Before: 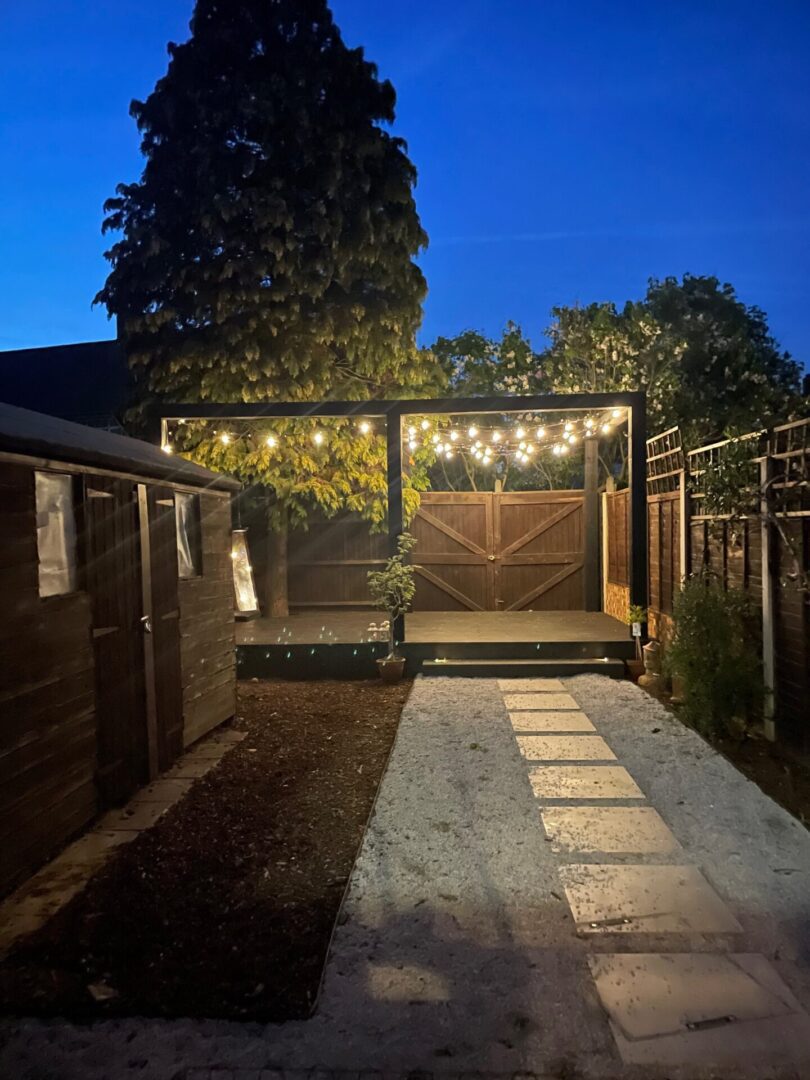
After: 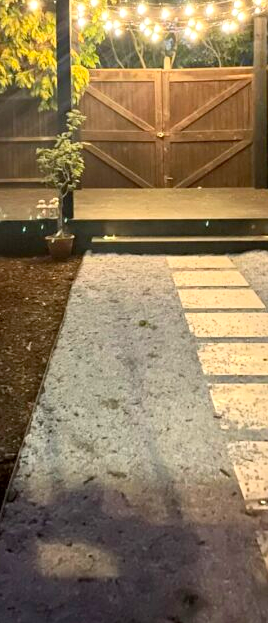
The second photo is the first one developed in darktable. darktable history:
contrast brightness saturation: contrast 0.2, brightness 0.16, saturation 0.22
crop: left 40.878%, top 39.176%, right 25.993%, bottom 3.081%
exposure: black level correction 0.003, exposure 0.383 EV, compensate highlight preservation false
